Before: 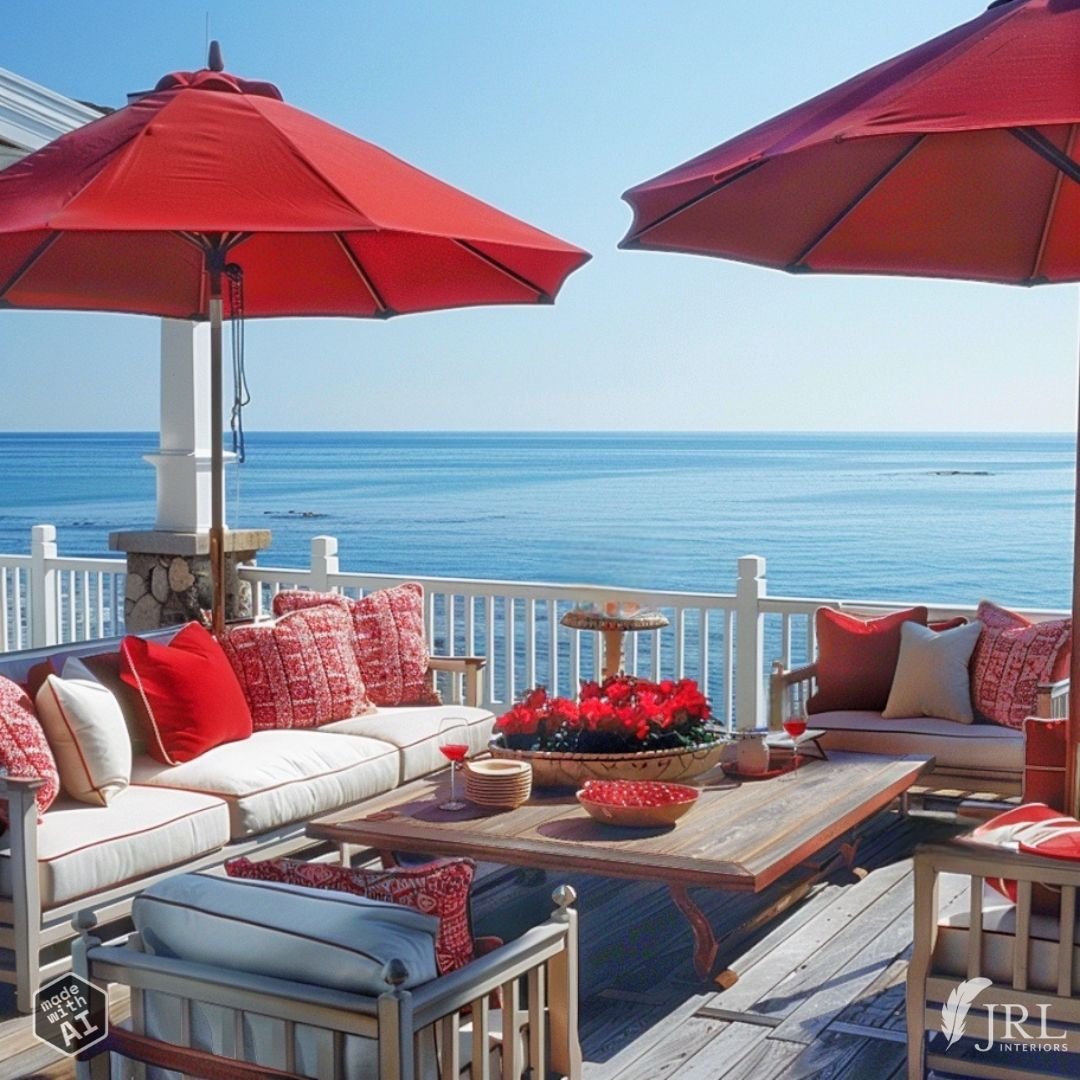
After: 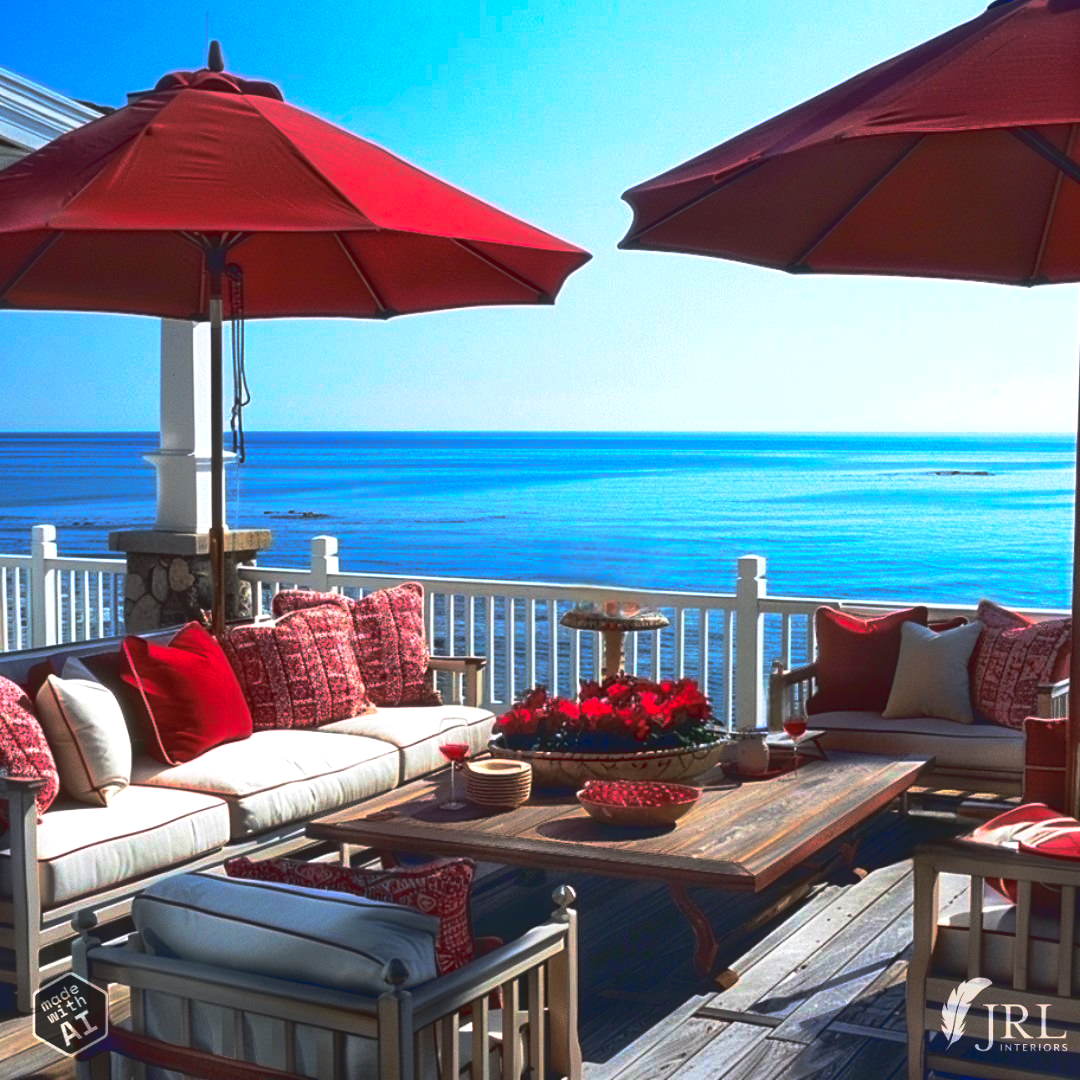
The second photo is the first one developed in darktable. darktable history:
tone equalizer: -8 EV -0.401 EV, -7 EV -0.422 EV, -6 EV -0.3 EV, -5 EV -0.196 EV, -3 EV 0.228 EV, -2 EV 0.334 EV, -1 EV 0.376 EV, +0 EV 0.388 EV, edges refinement/feathering 500, mask exposure compensation -1.57 EV, preserve details guided filter
base curve: curves: ch0 [(0, 0) (0.564, 0.291) (0.802, 0.731) (1, 1)], preserve colors none
tone curve: curves: ch0 [(0, 0) (0.003, 0.09) (0.011, 0.095) (0.025, 0.097) (0.044, 0.108) (0.069, 0.117) (0.1, 0.129) (0.136, 0.151) (0.177, 0.185) (0.224, 0.229) (0.277, 0.299) (0.335, 0.379) (0.399, 0.469) (0.468, 0.55) (0.543, 0.629) (0.623, 0.702) (0.709, 0.775) (0.801, 0.85) (0.898, 0.91) (1, 1)], color space Lab, linked channels
